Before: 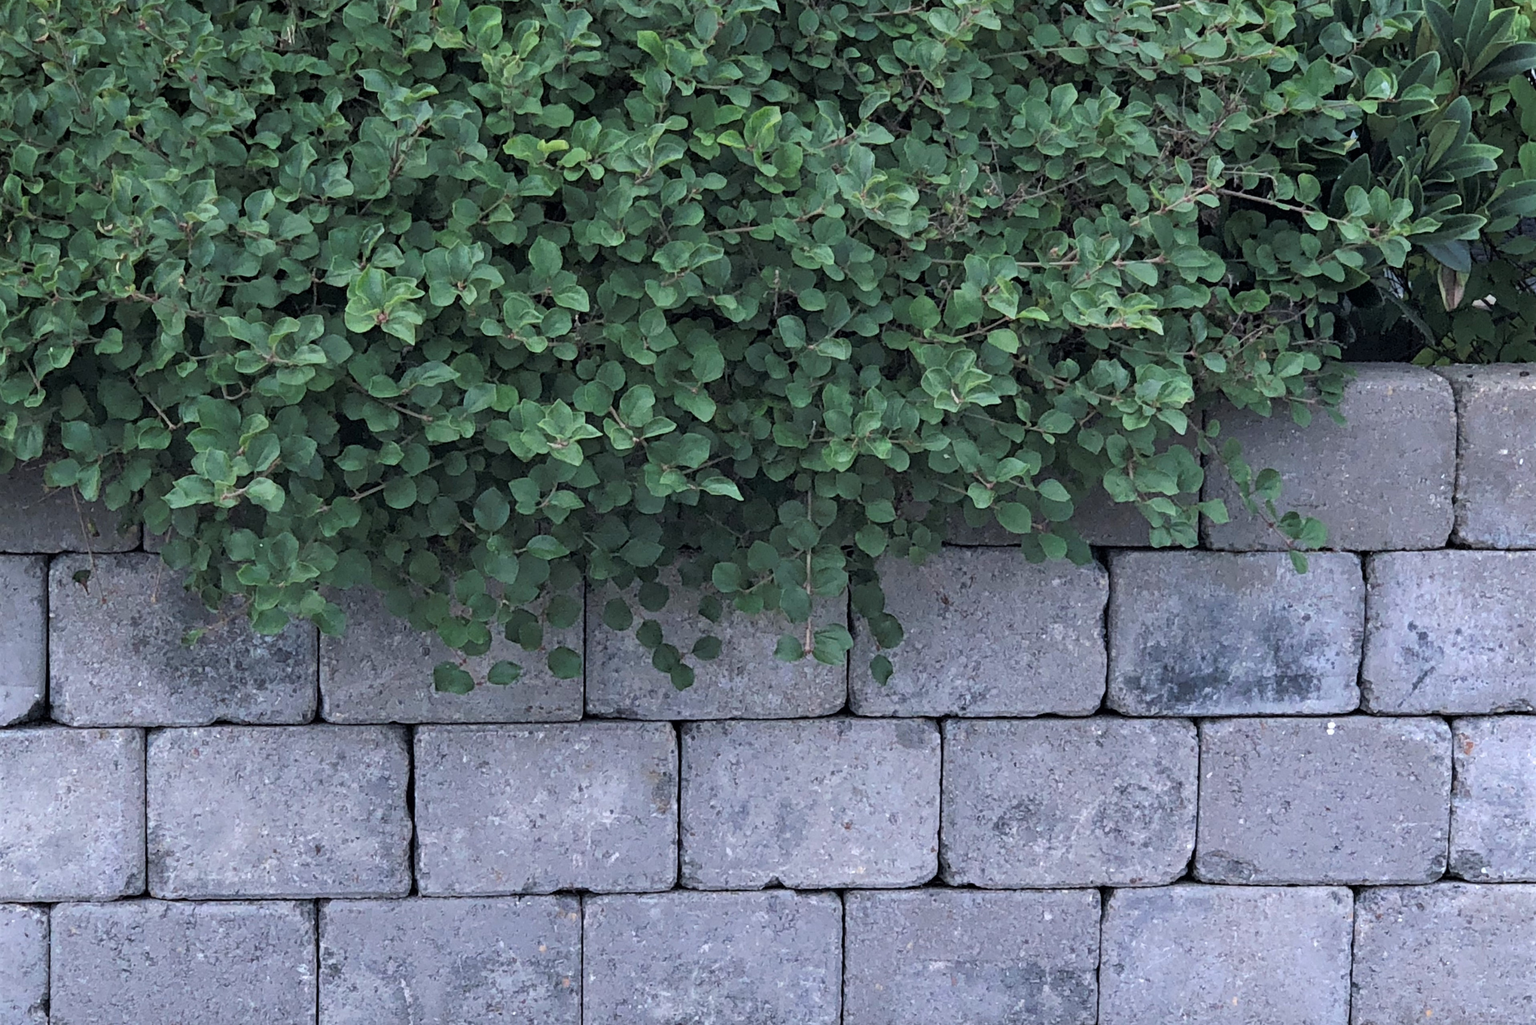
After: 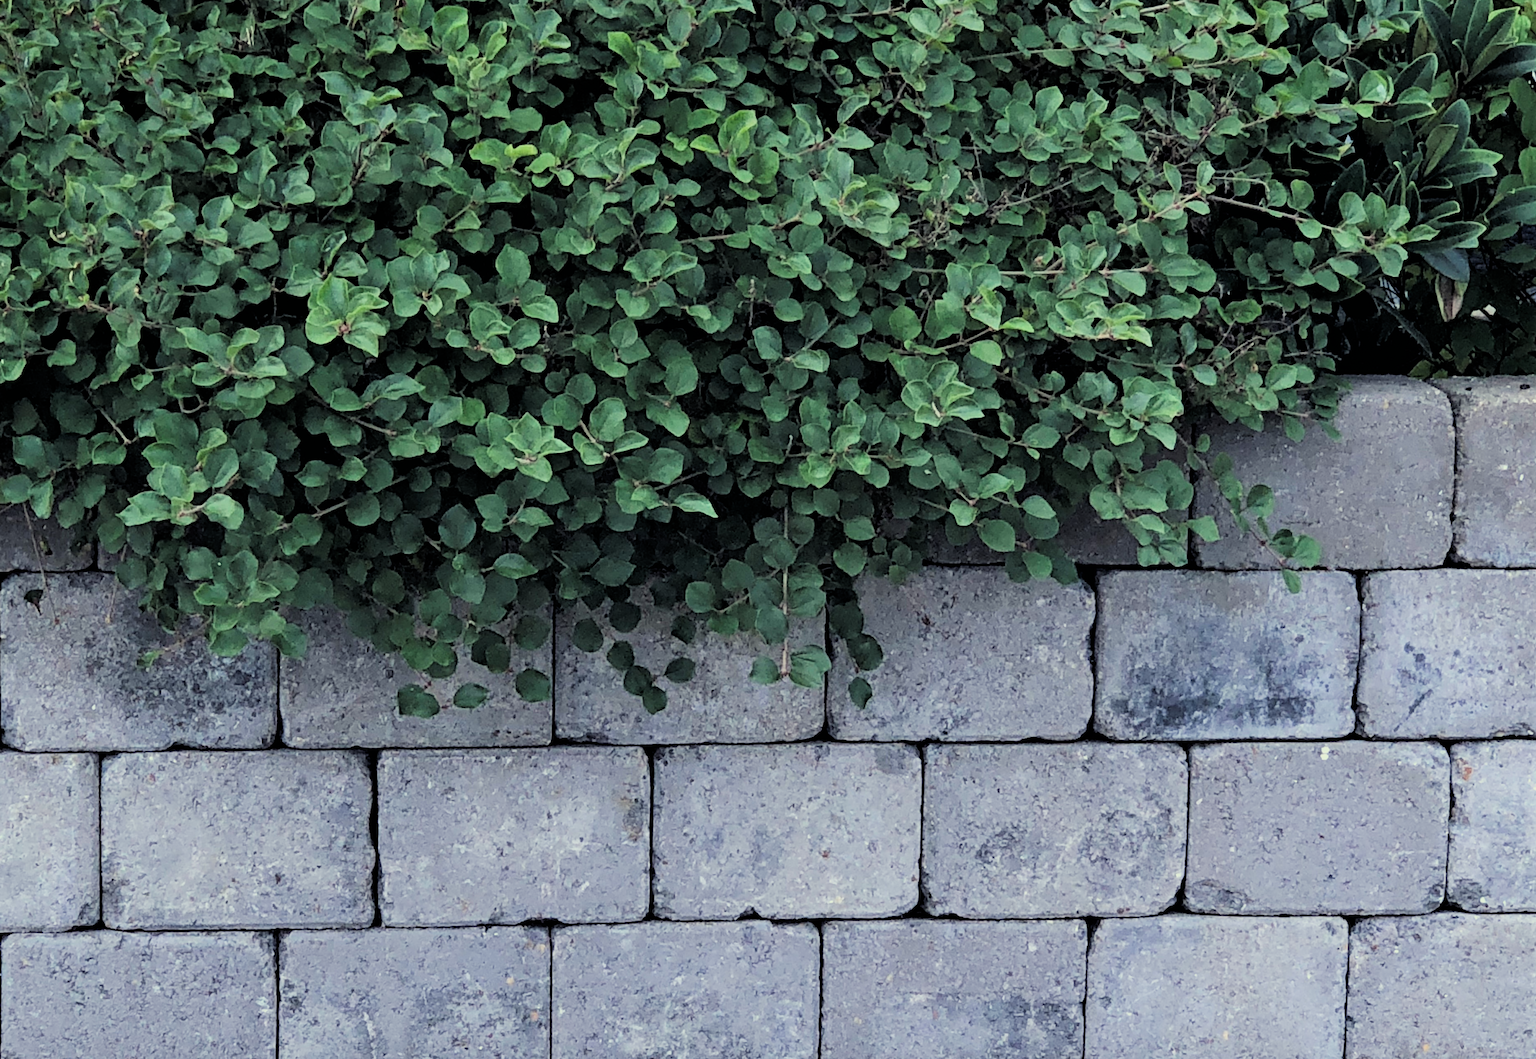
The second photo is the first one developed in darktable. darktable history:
color correction: highlights a* -5.94, highlights b* 11.19
filmic rgb: black relative exposure -5 EV, hardness 2.88, contrast 1.2
crop and rotate: left 3.238%
color balance: gamma [0.9, 0.988, 0.975, 1.025], gain [1.05, 1, 1, 1]
exposure: exposure 0.258 EV, compensate highlight preservation false
